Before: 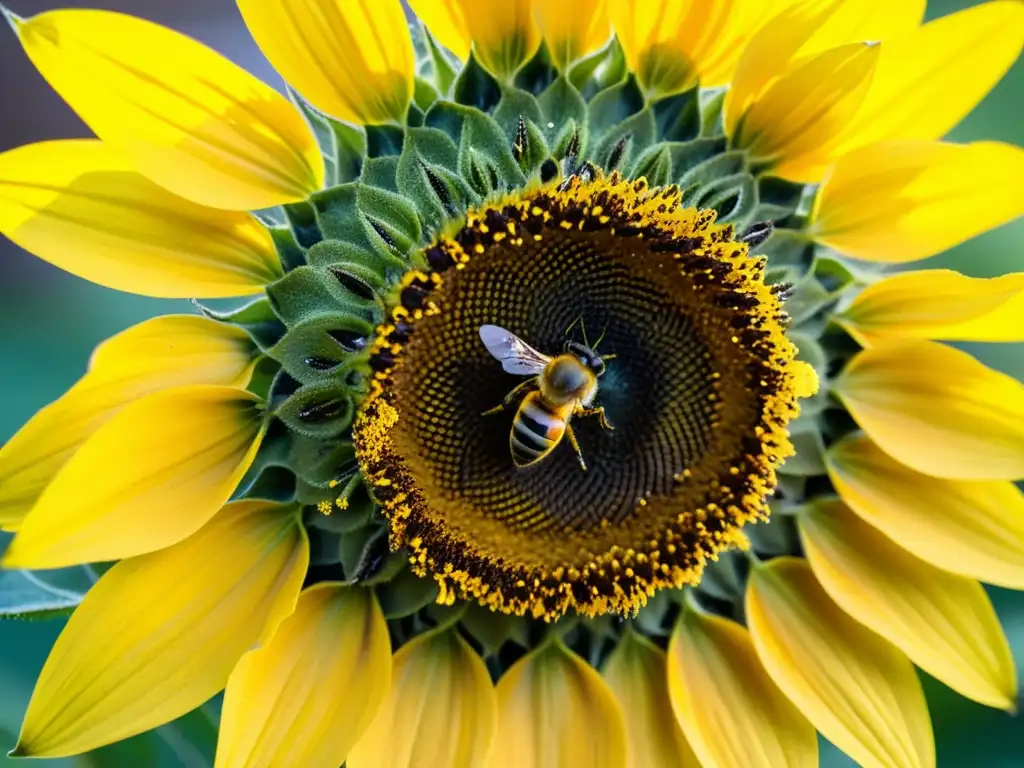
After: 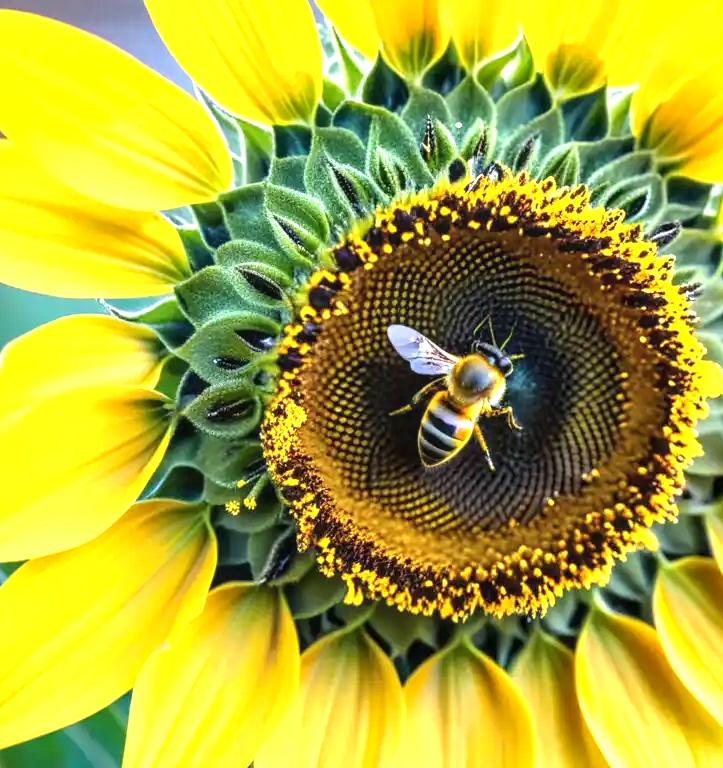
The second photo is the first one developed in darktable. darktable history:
exposure: black level correction 0, exposure 1.101 EV, compensate exposure bias true, compensate highlight preservation false
local contrast: on, module defaults
crop and rotate: left 8.989%, right 20.369%
